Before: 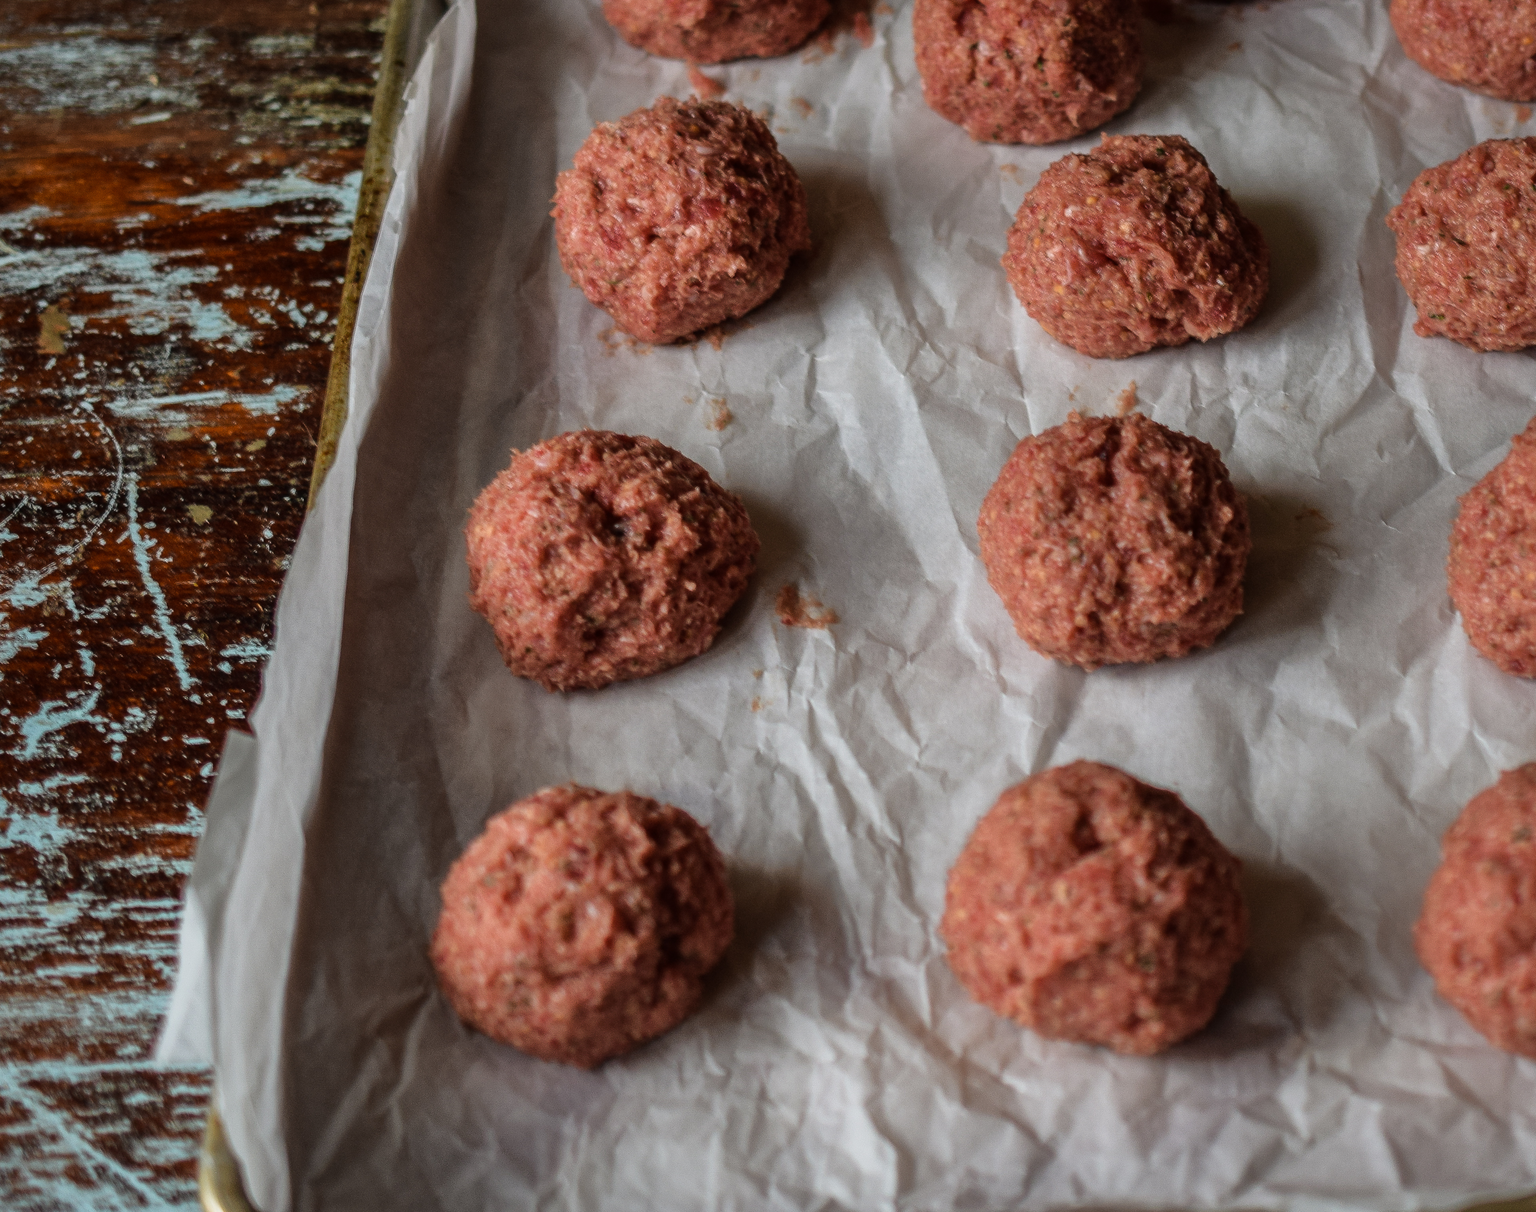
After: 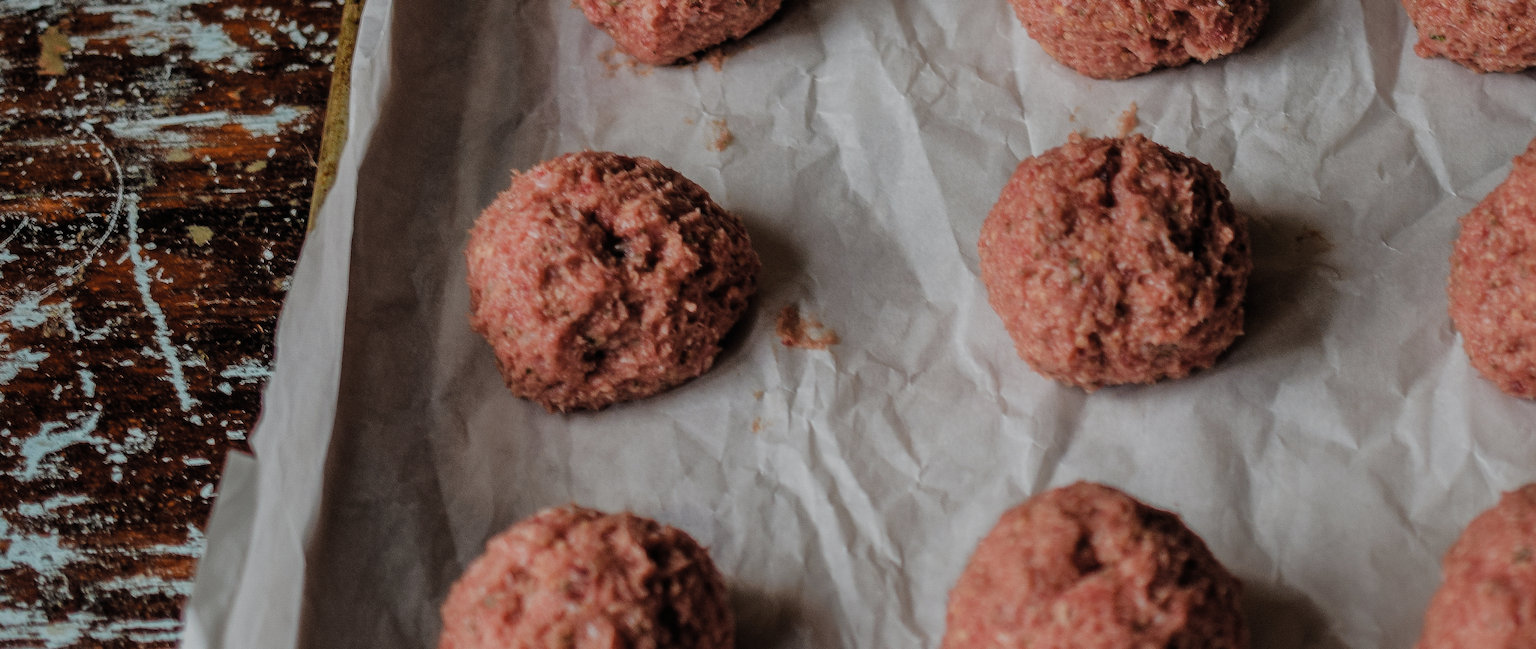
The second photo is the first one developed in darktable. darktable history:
crop and rotate: top 23.065%, bottom 23.353%
filmic rgb: black relative exposure -7.25 EV, white relative exposure 5.05 EV, threshold 2.96 EV, hardness 3.22, preserve chrominance RGB euclidean norm (legacy), color science v4 (2020), iterations of high-quality reconstruction 0, enable highlight reconstruction true
